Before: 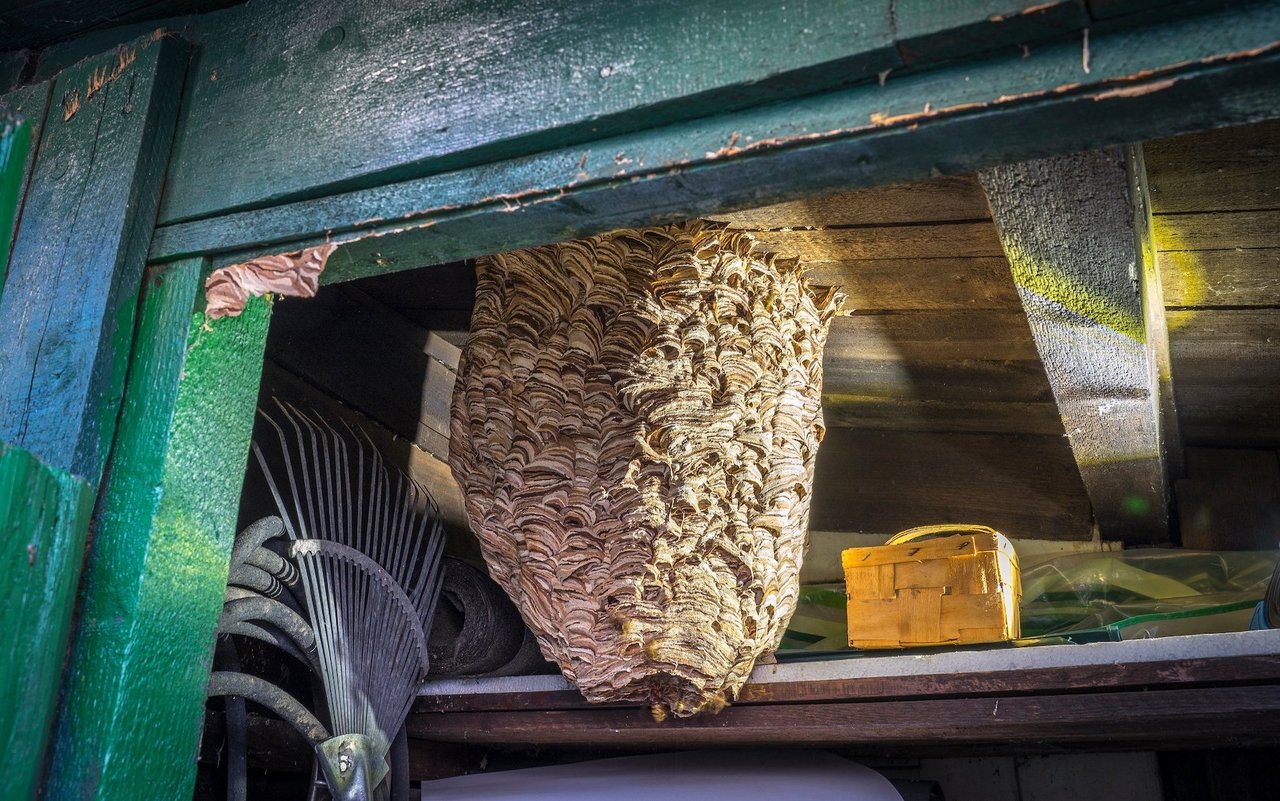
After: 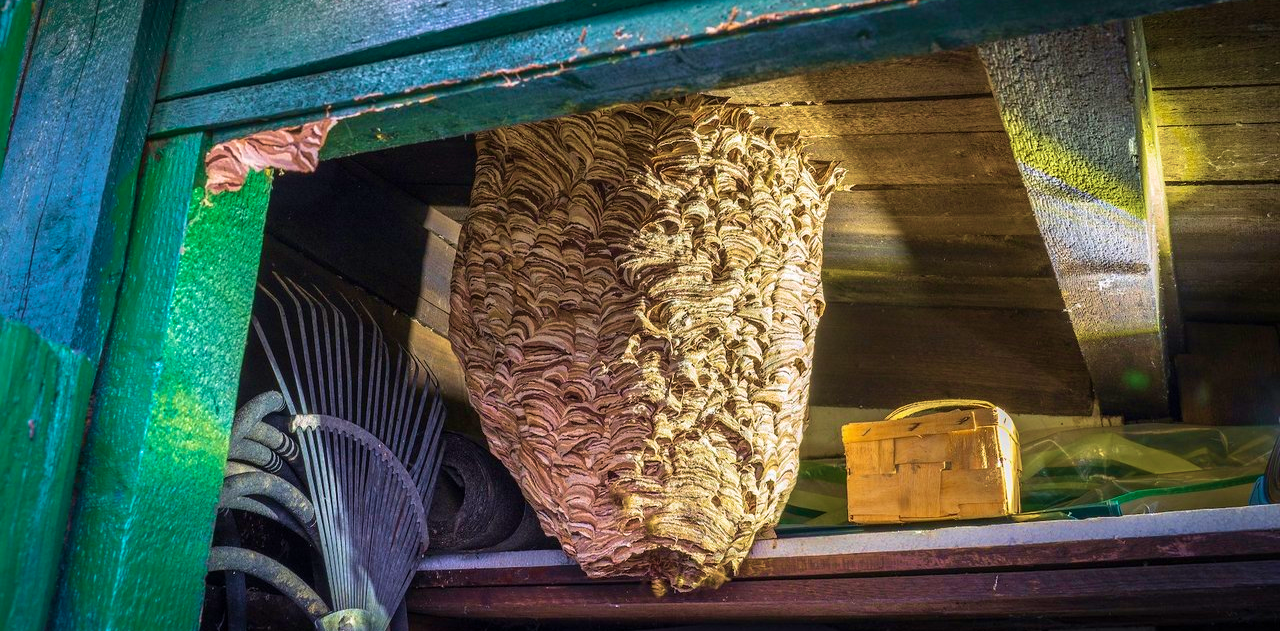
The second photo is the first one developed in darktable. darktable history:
velvia: strength 74.72%
crop and rotate: top 15.747%, bottom 5.372%
